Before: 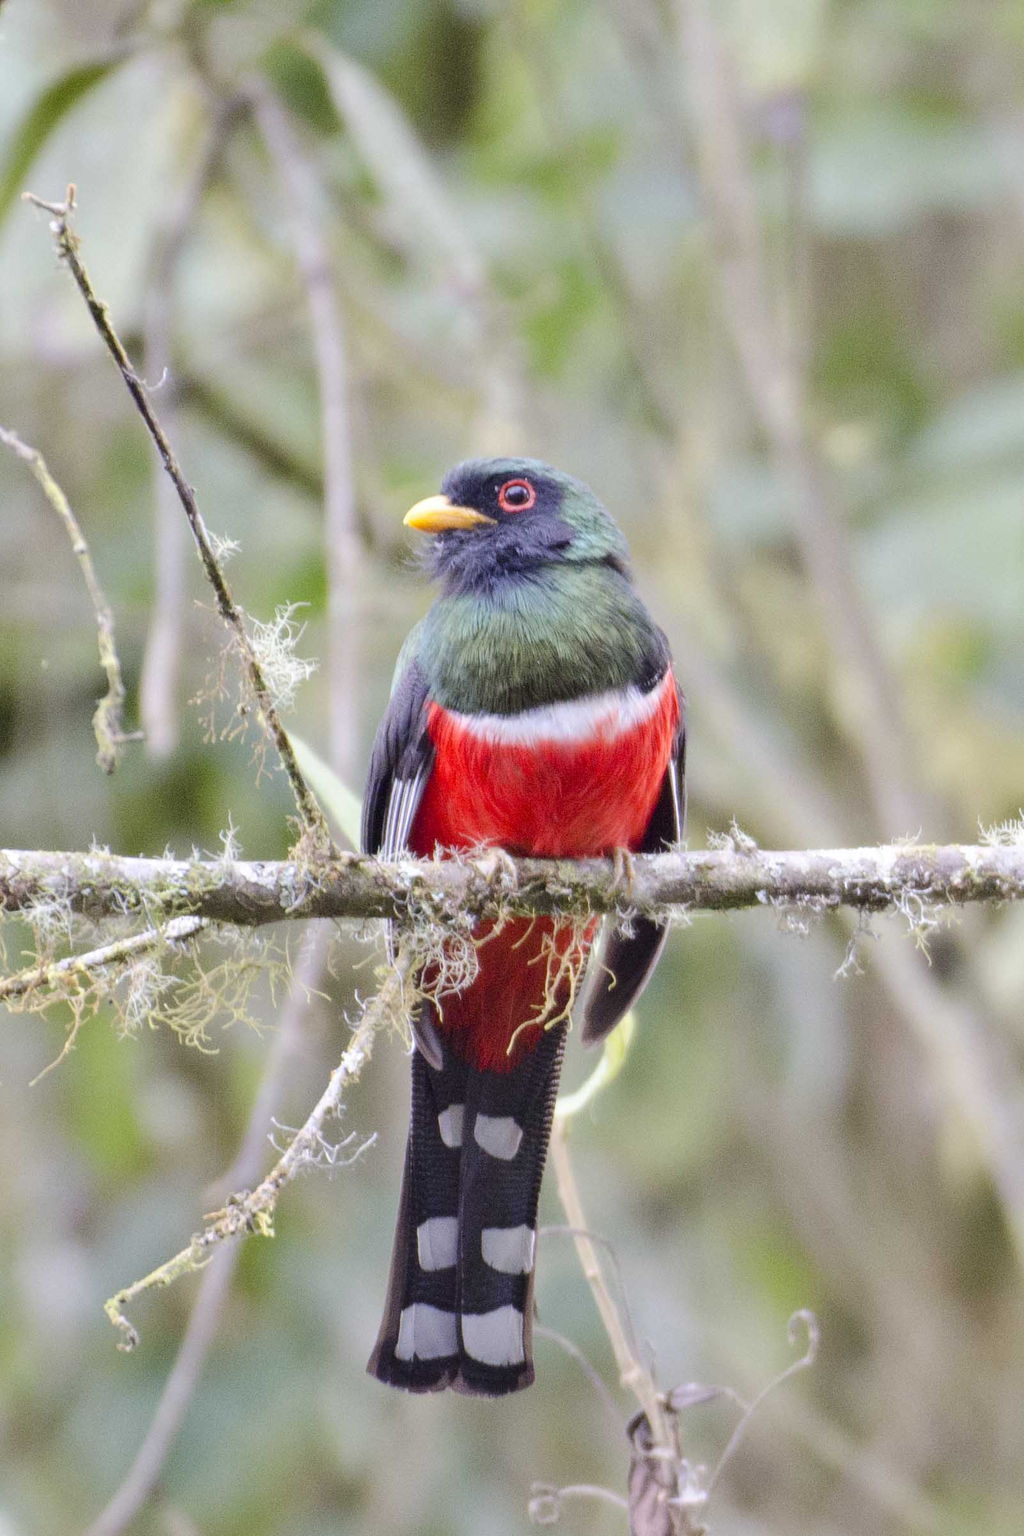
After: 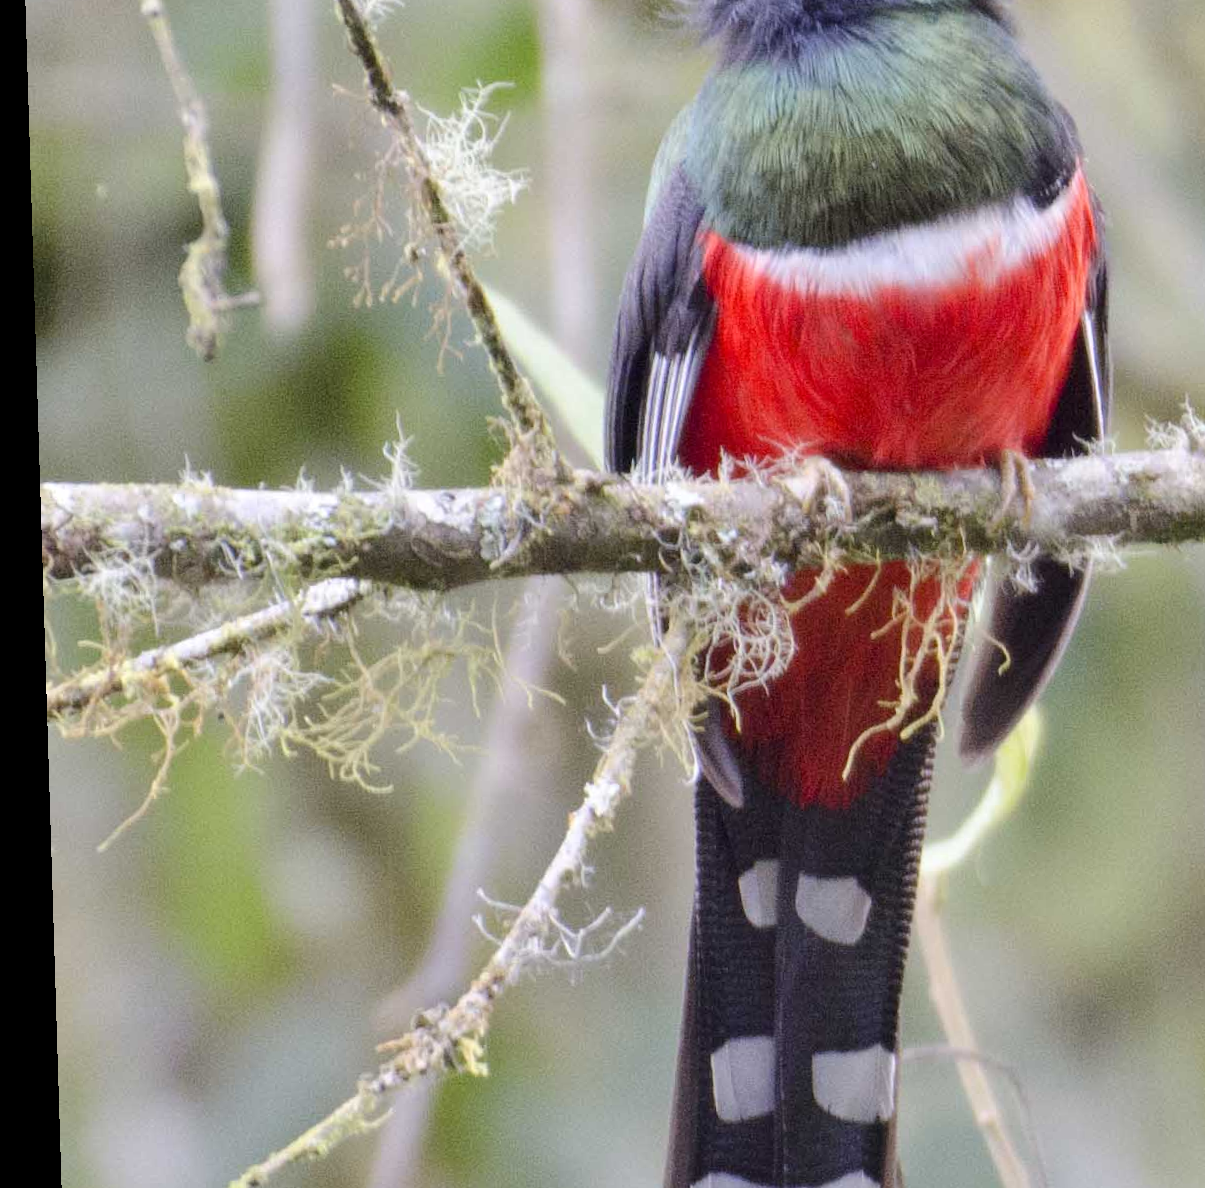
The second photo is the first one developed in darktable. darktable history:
rotate and perspective: rotation -1.75°, automatic cropping off
crop: top 36.498%, right 27.964%, bottom 14.995%
